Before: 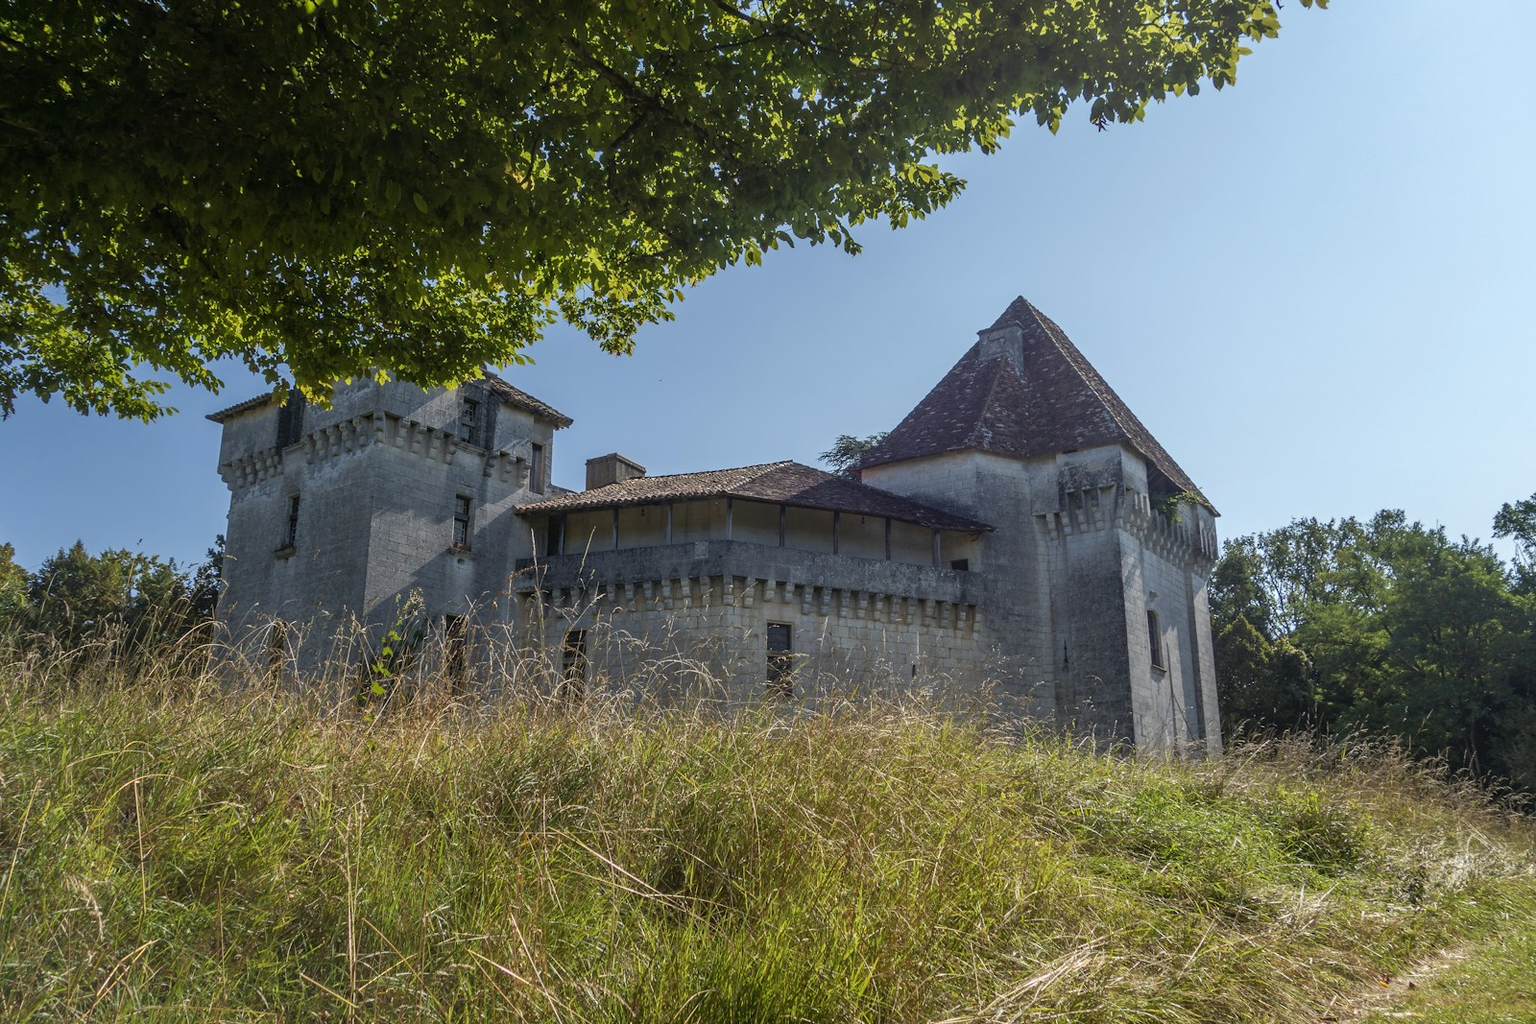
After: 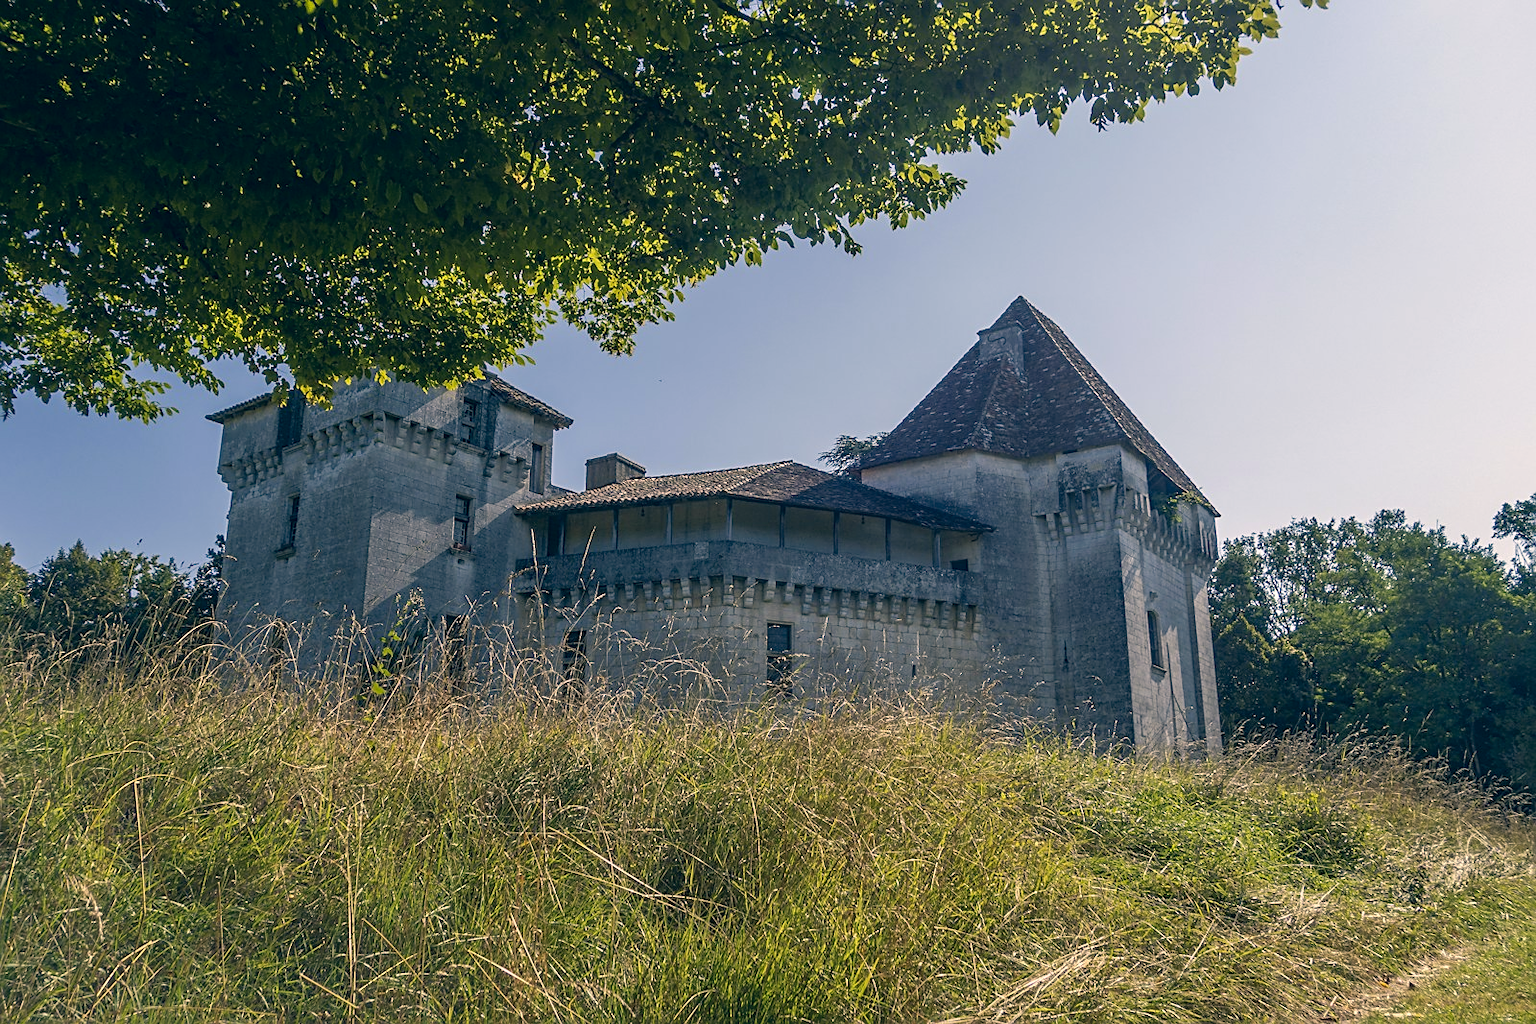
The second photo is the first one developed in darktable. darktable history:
color correction: highlights a* 10.32, highlights b* 14.24, shadows a* -10.01, shadows b* -14.92
sharpen: on, module defaults
